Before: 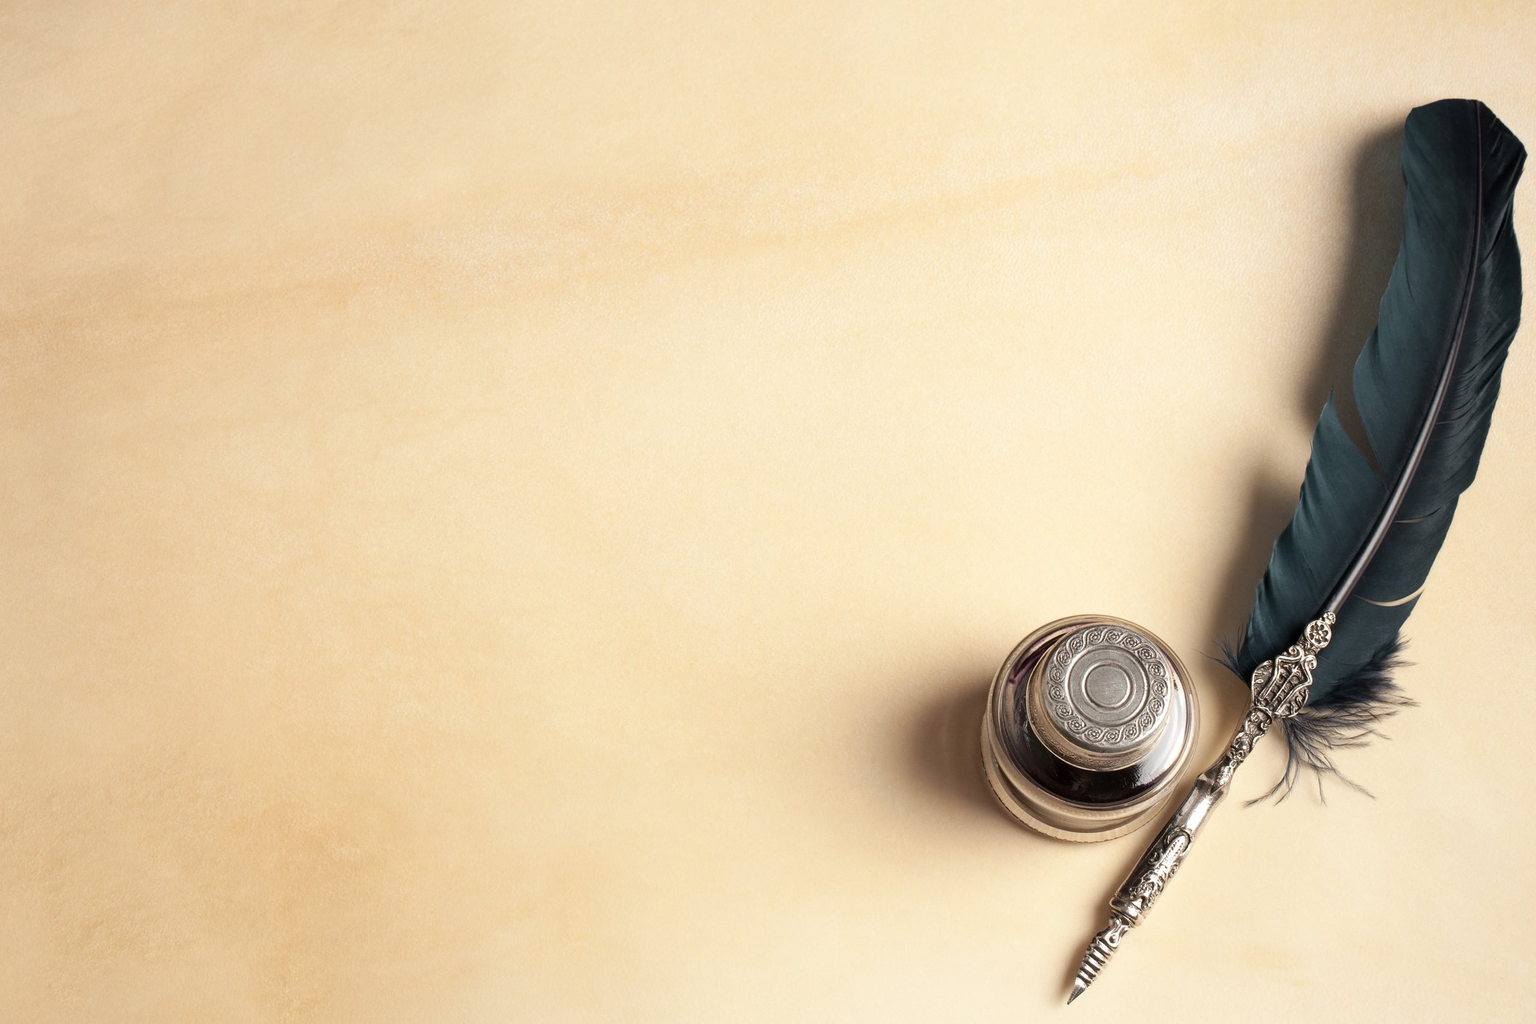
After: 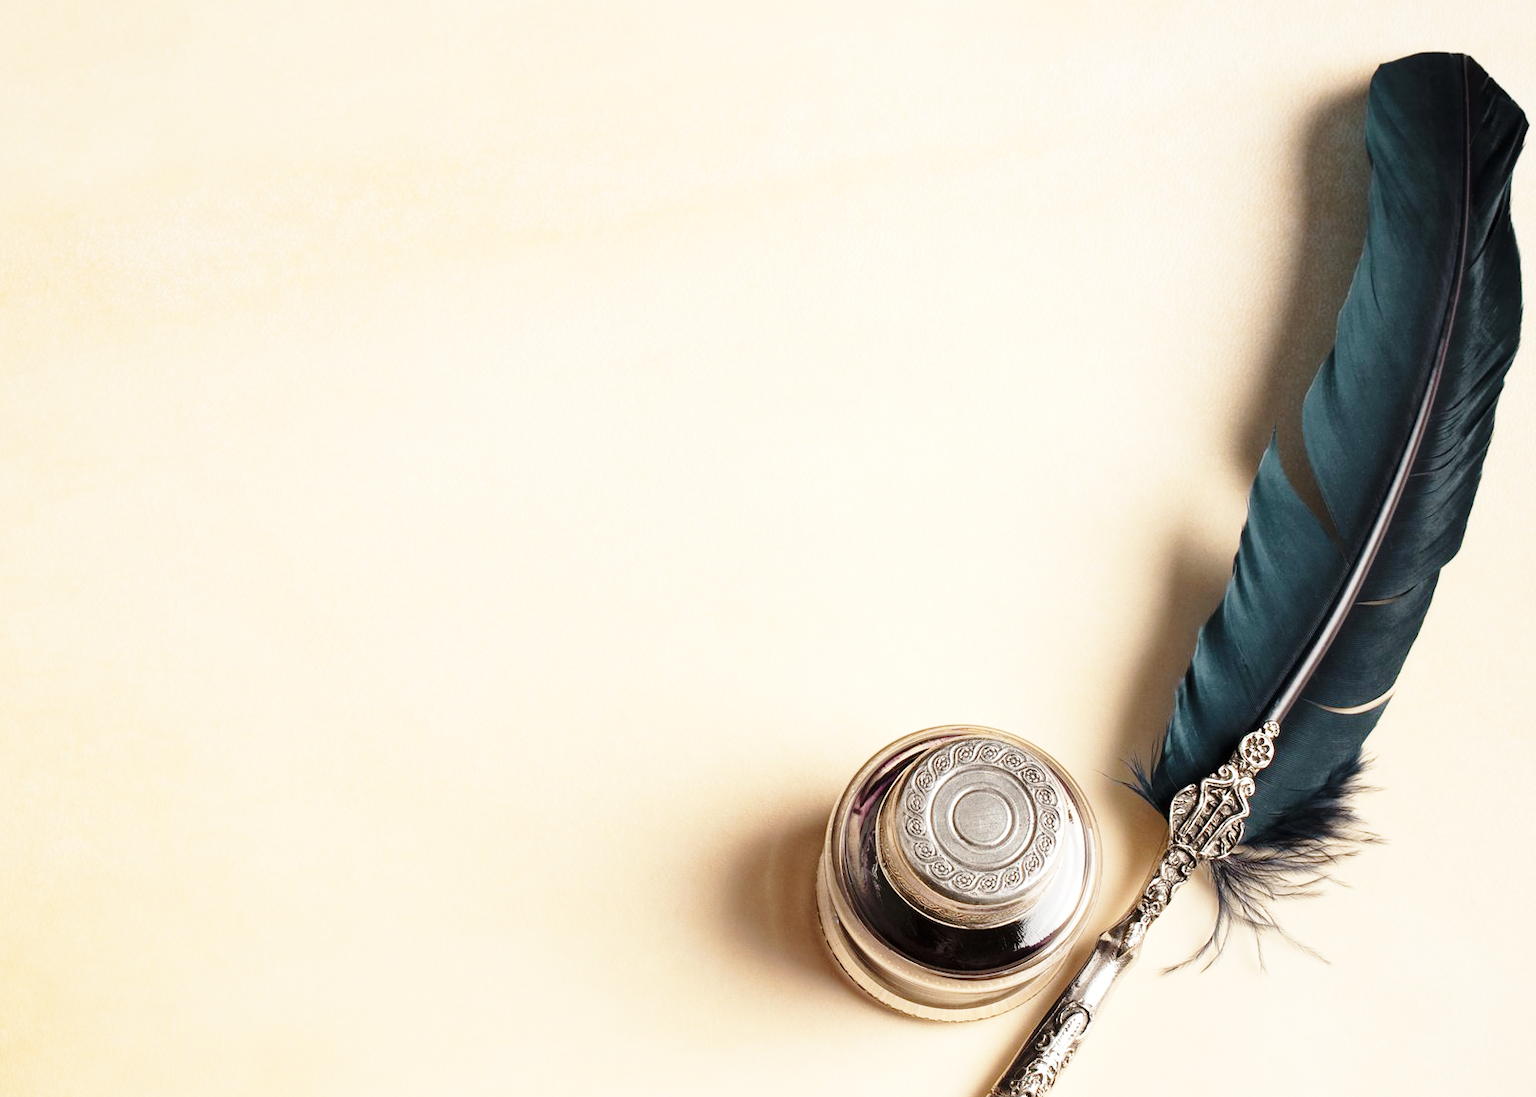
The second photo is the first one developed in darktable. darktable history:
base curve: curves: ch0 [(0, 0) (0.028, 0.03) (0.121, 0.232) (0.46, 0.748) (0.859, 0.968) (1, 1)], preserve colors none
crop: left 23.095%, top 5.827%, bottom 11.854%
